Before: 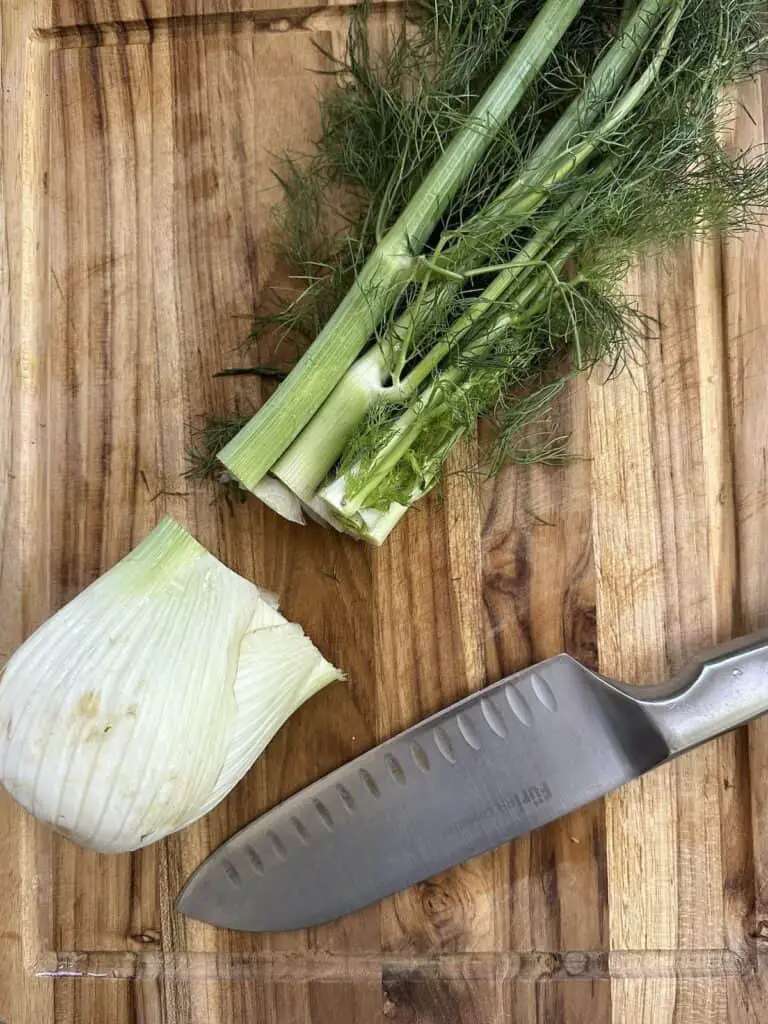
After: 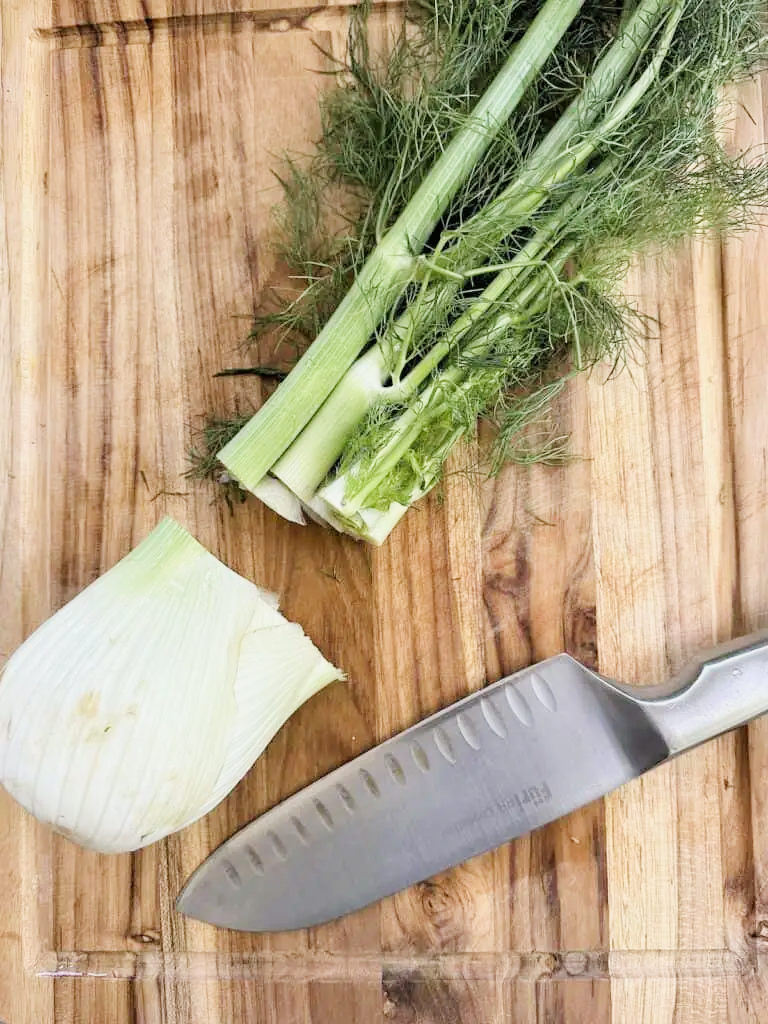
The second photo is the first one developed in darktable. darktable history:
exposure: black level correction 0, exposure 1.2 EV, compensate exposure bias true, compensate highlight preservation false
filmic rgb: black relative exposure -7.65 EV, white relative exposure 4.56 EV, hardness 3.61
